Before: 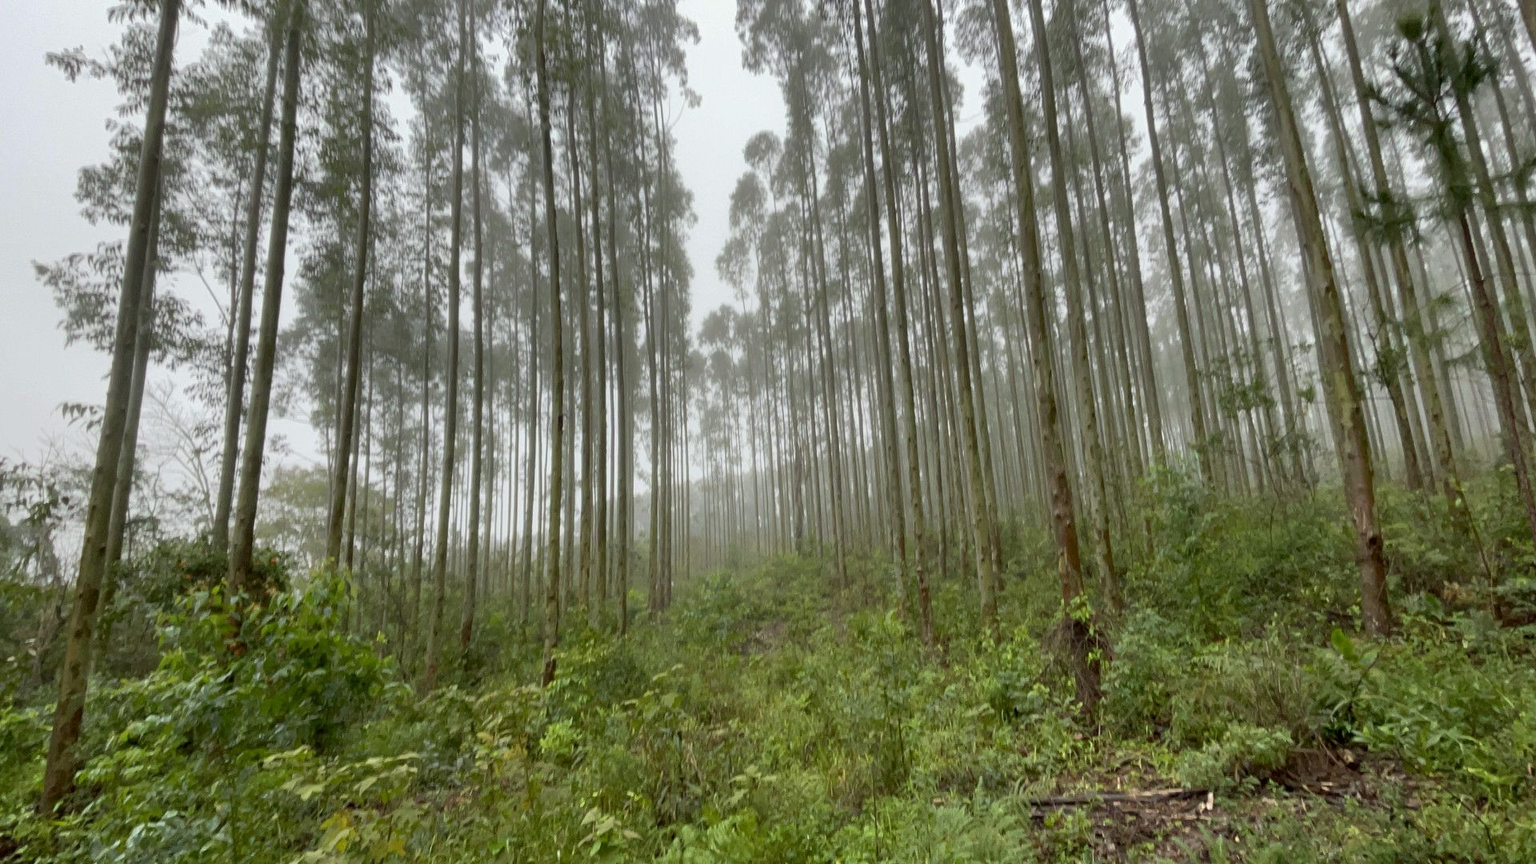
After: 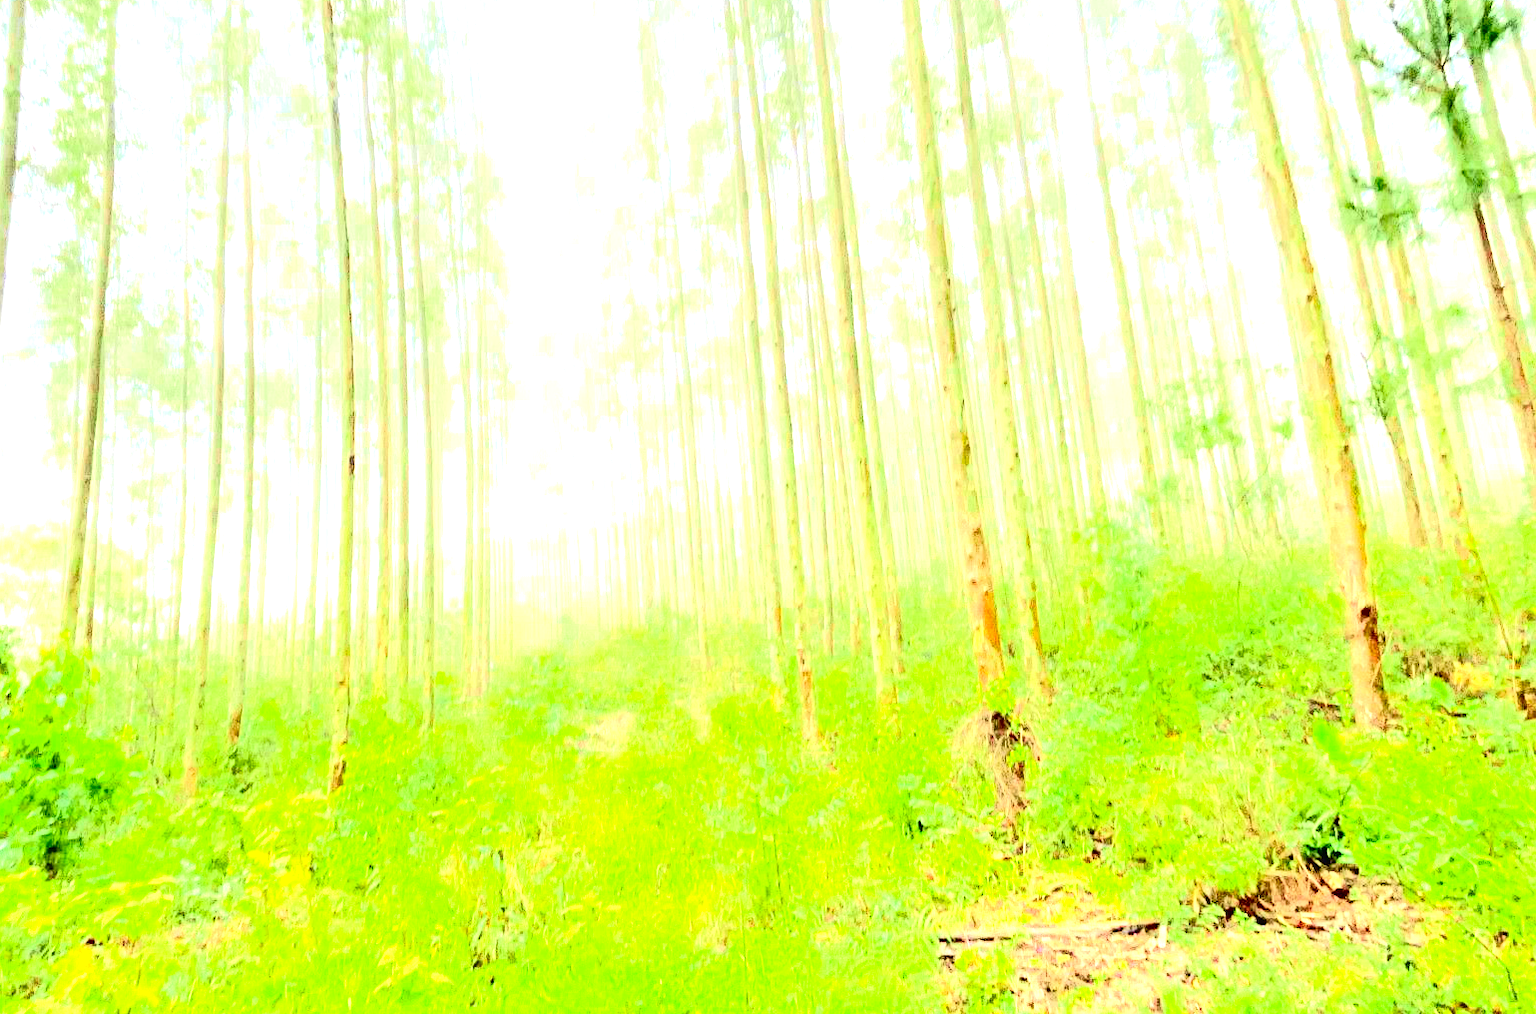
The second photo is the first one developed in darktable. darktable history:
exposure: black level correction 0.001, exposure 2.594 EV, compensate highlight preservation false
tone curve: curves: ch0 [(0, 0.022) (0.114, 0.088) (0.282, 0.316) (0.446, 0.511) (0.613, 0.693) (0.786, 0.843) (0.999, 0.949)]; ch1 [(0, 0) (0.395, 0.343) (0.463, 0.427) (0.486, 0.474) (0.503, 0.5) (0.535, 0.522) (0.555, 0.546) (0.594, 0.614) (0.755, 0.793) (1, 1)]; ch2 [(0, 0) (0.369, 0.388) (0.449, 0.431) (0.501, 0.5) (0.528, 0.517) (0.561, 0.598) (0.697, 0.721) (1, 1)], color space Lab, independent channels, preserve colors none
contrast brightness saturation: contrast 0.185, saturation 0.302
tone equalizer: -8 EV -1.08 EV, -7 EV -1.05 EV, -6 EV -0.84 EV, -5 EV -0.61 EV, -3 EV 0.556 EV, -2 EV 0.885 EV, -1 EV 1 EV, +0 EV 1.08 EV
crop and rotate: left 18.141%, top 5.862%, right 1.67%
